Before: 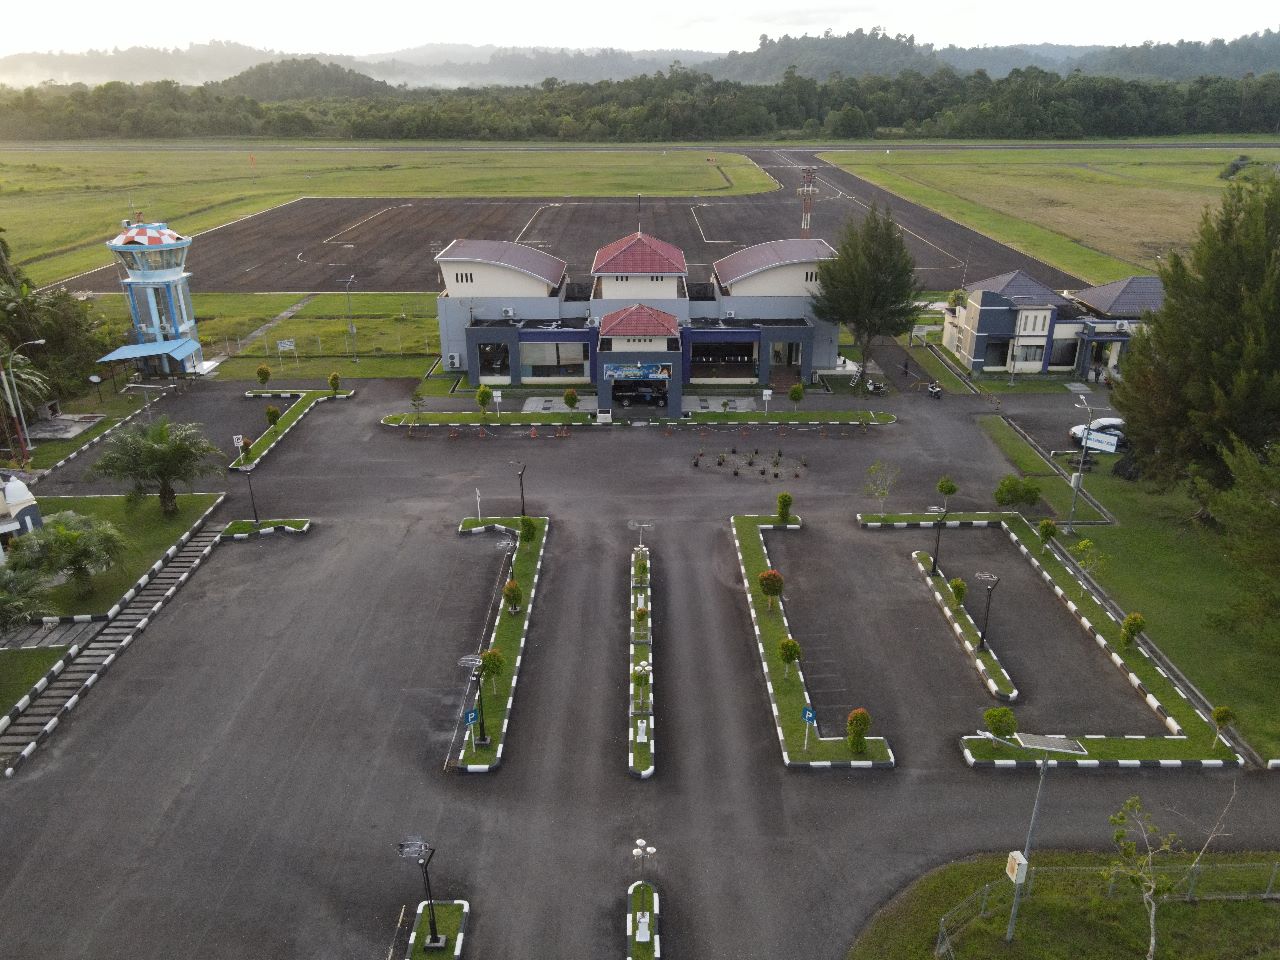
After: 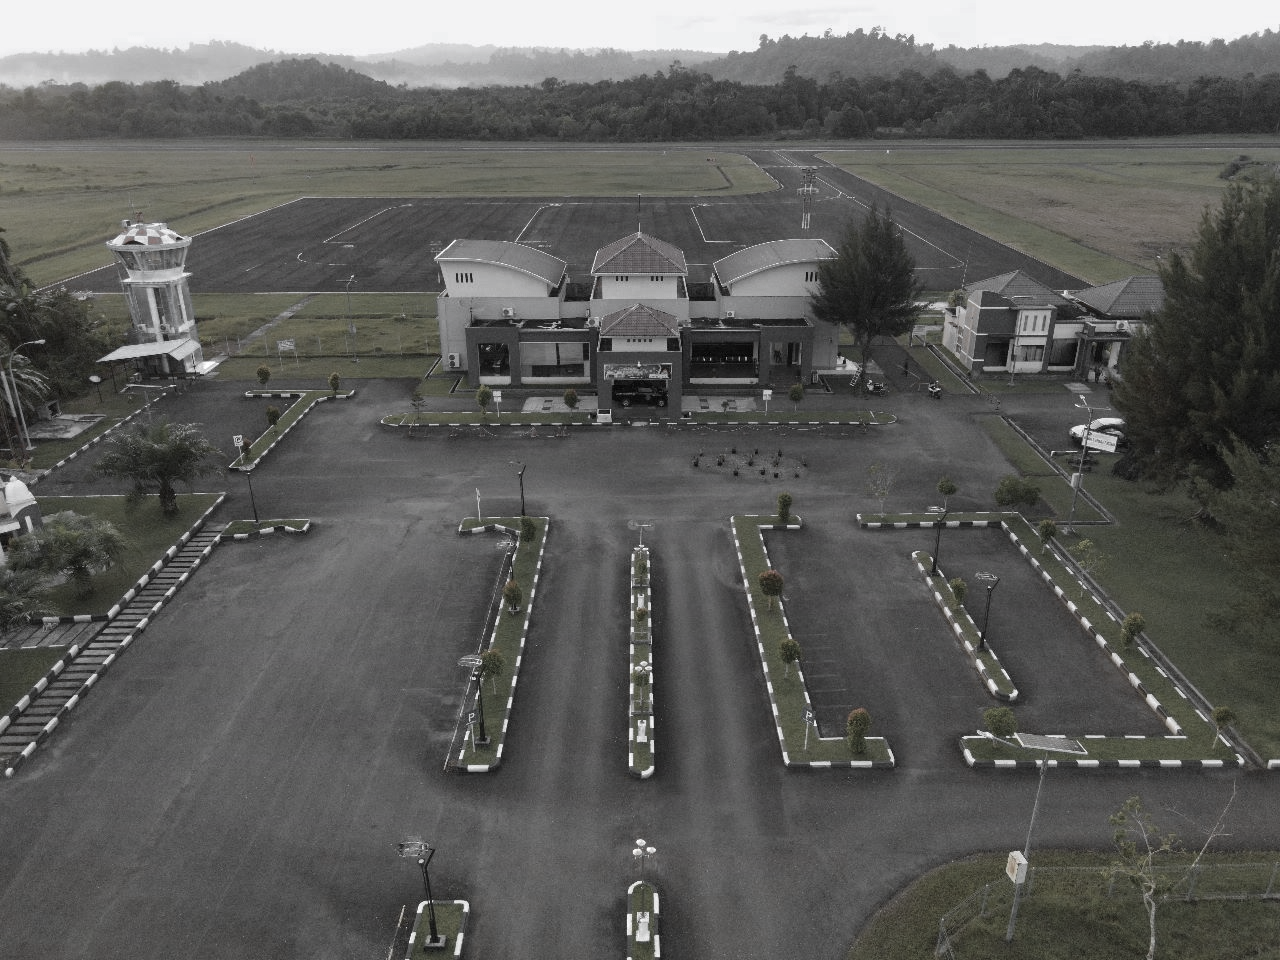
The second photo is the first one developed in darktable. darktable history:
graduated density: hue 238.83°, saturation 50%
contrast brightness saturation: saturation -0.17
velvia: strength 15%
color zones: curves: ch0 [(0, 0.613) (0.01, 0.613) (0.245, 0.448) (0.498, 0.529) (0.642, 0.665) (0.879, 0.777) (0.99, 0.613)]; ch1 [(0, 0.035) (0.121, 0.189) (0.259, 0.197) (0.415, 0.061) (0.589, 0.022) (0.732, 0.022) (0.857, 0.026) (0.991, 0.053)]
